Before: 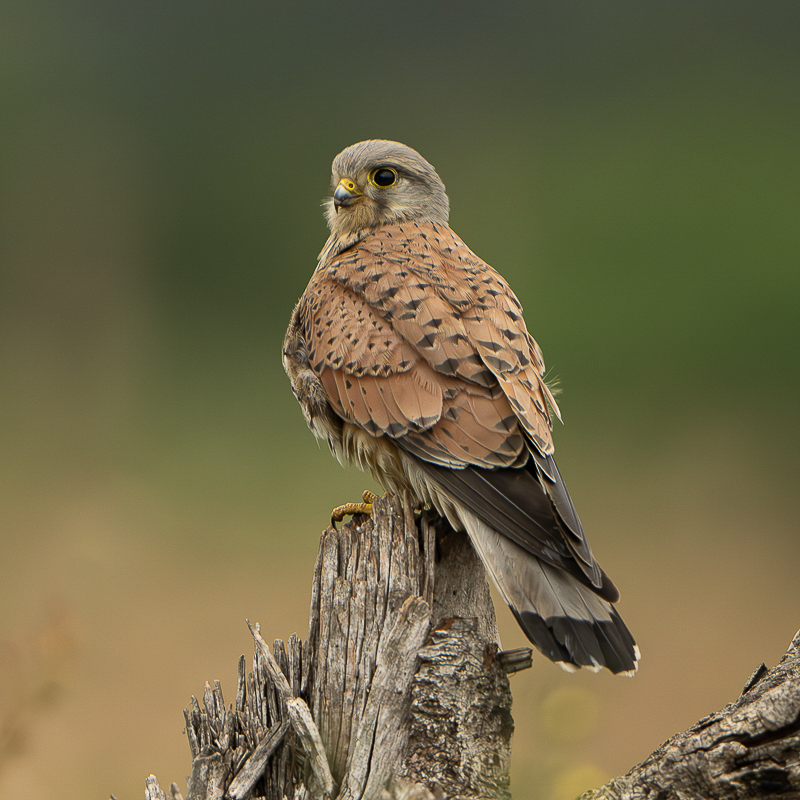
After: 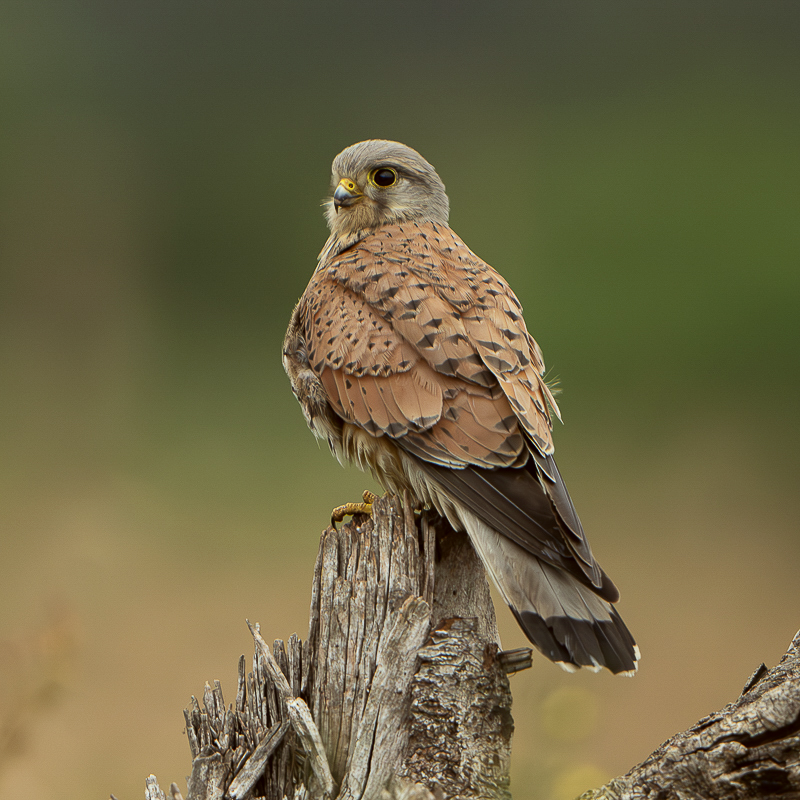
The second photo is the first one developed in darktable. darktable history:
color correction: highlights a* -5.02, highlights b* -3.01, shadows a* 3.96, shadows b* 4.12
